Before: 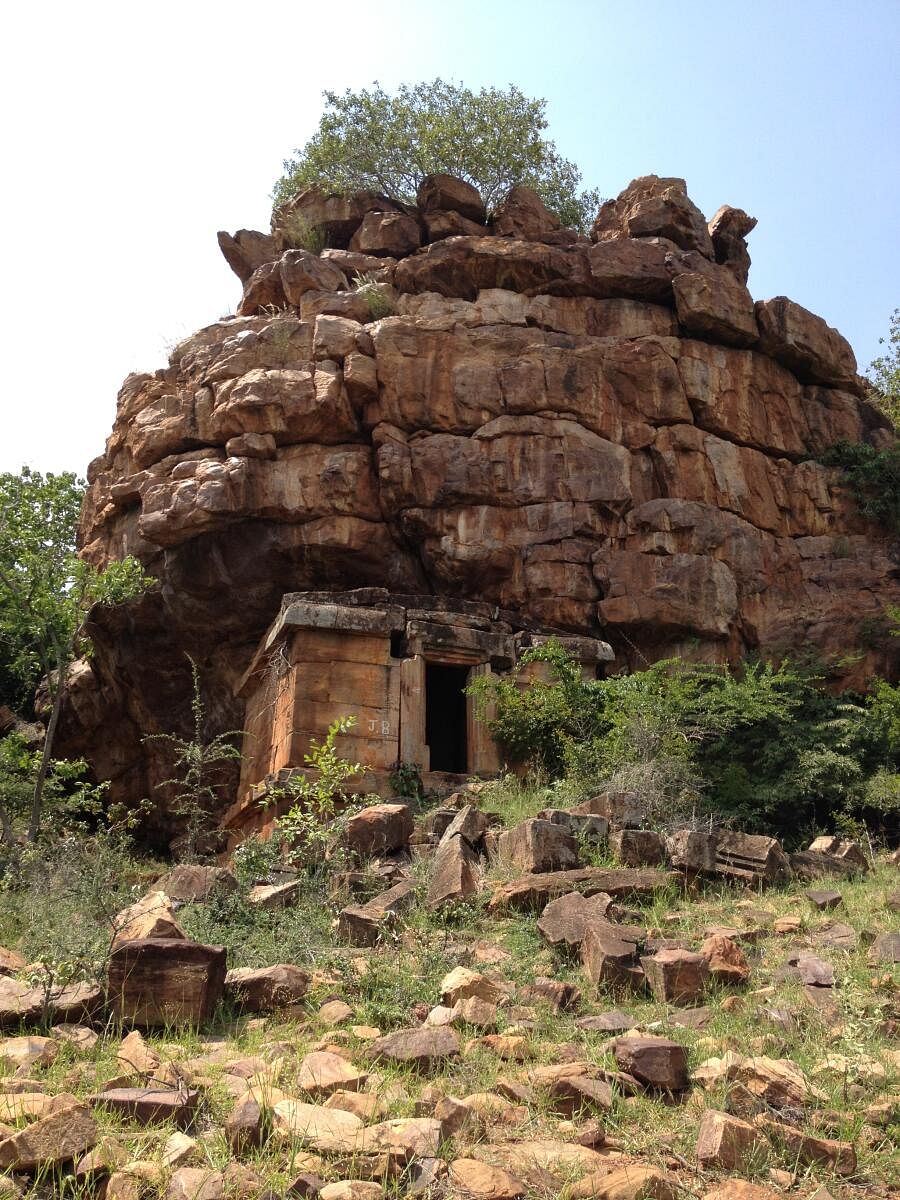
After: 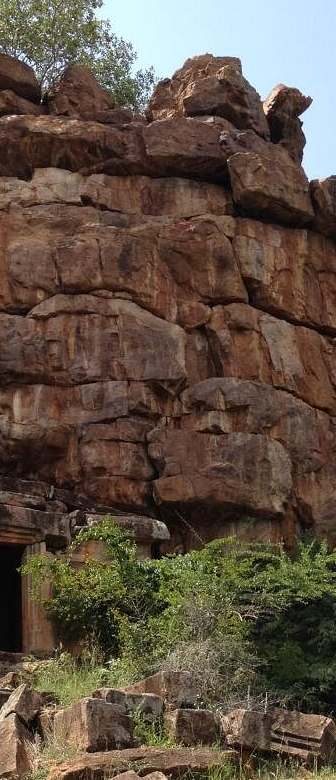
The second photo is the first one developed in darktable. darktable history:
crop and rotate: left 49.465%, top 10.121%, right 13.158%, bottom 24.869%
